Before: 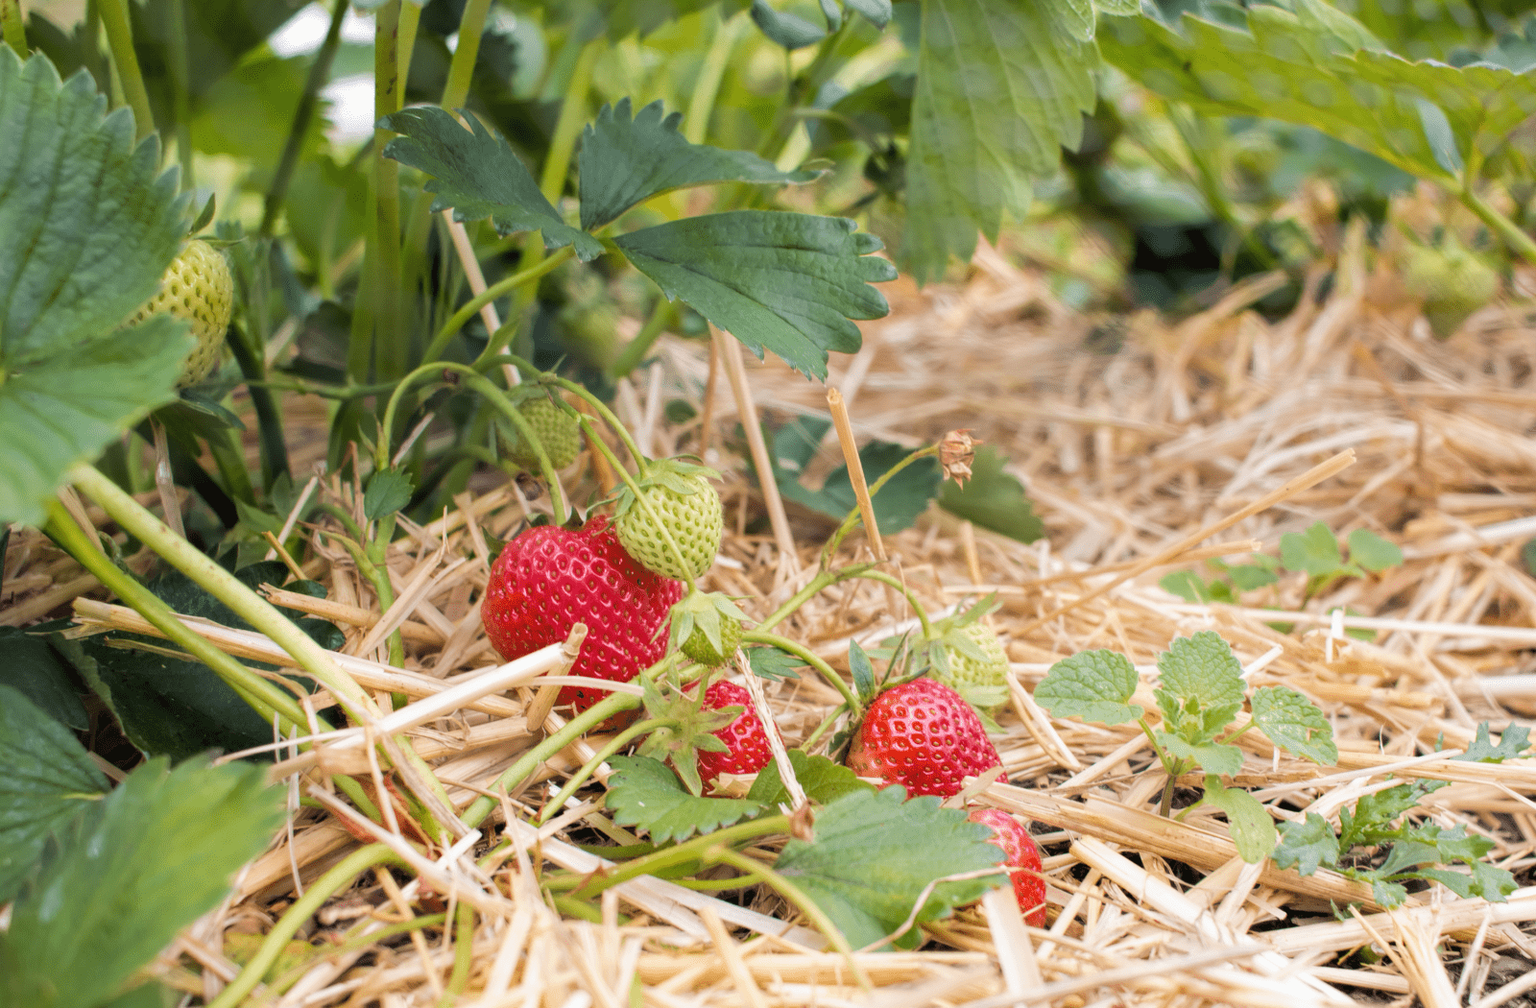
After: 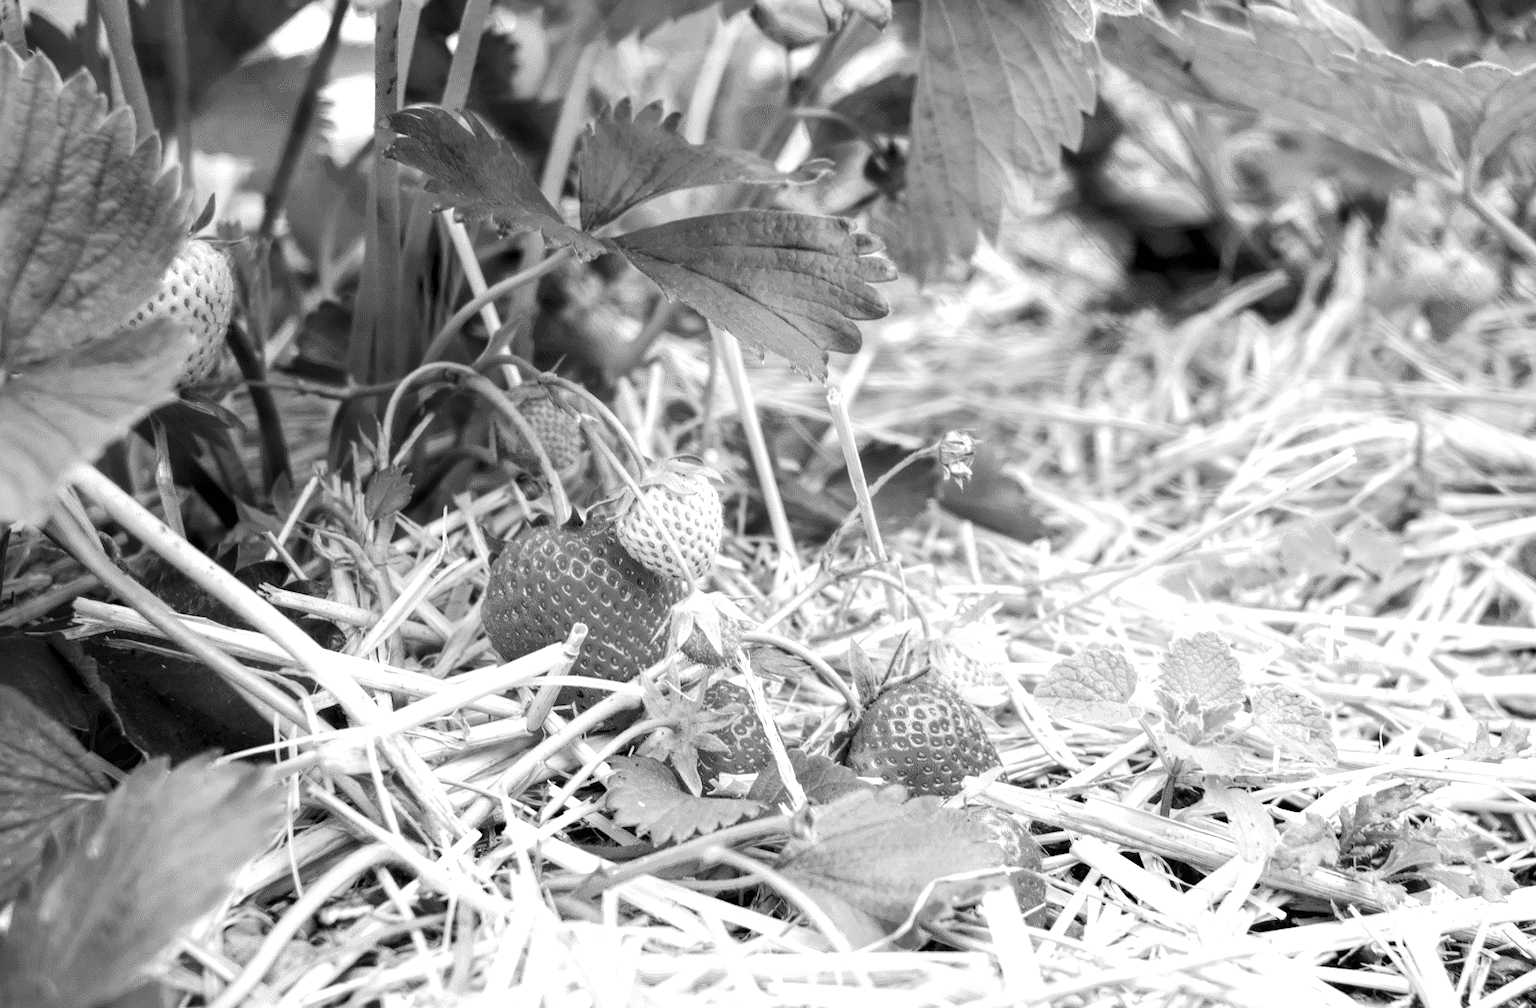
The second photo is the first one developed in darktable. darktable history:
local contrast: highlights 100%, shadows 100%, detail 120%, midtone range 0.2
monochrome: a 30.25, b 92.03
color correction: highlights a* 17.94, highlights b* 35.39, shadows a* 1.48, shadows b* 6.42, saturation 1.01
tone equalizer: -8 EV -0.75 EV, -7 EV -0.7 EV, -6 EV -0.6 EV, -5 EV -0.4 EV, -3 EV 0.4 EV, -2 EV 0.6 EV, -1 EV 0.7 EV, +0 EV 0.75 EV, edges refinement/feathering 500, mask exposure compensation -1.57 EV, preserve details no
